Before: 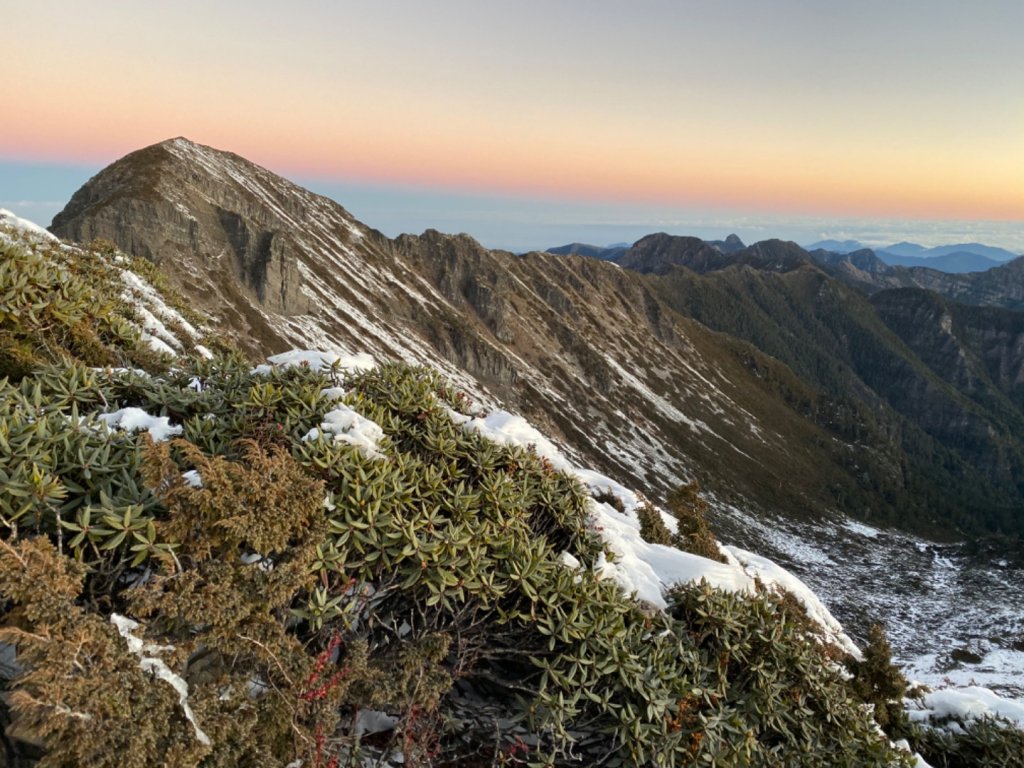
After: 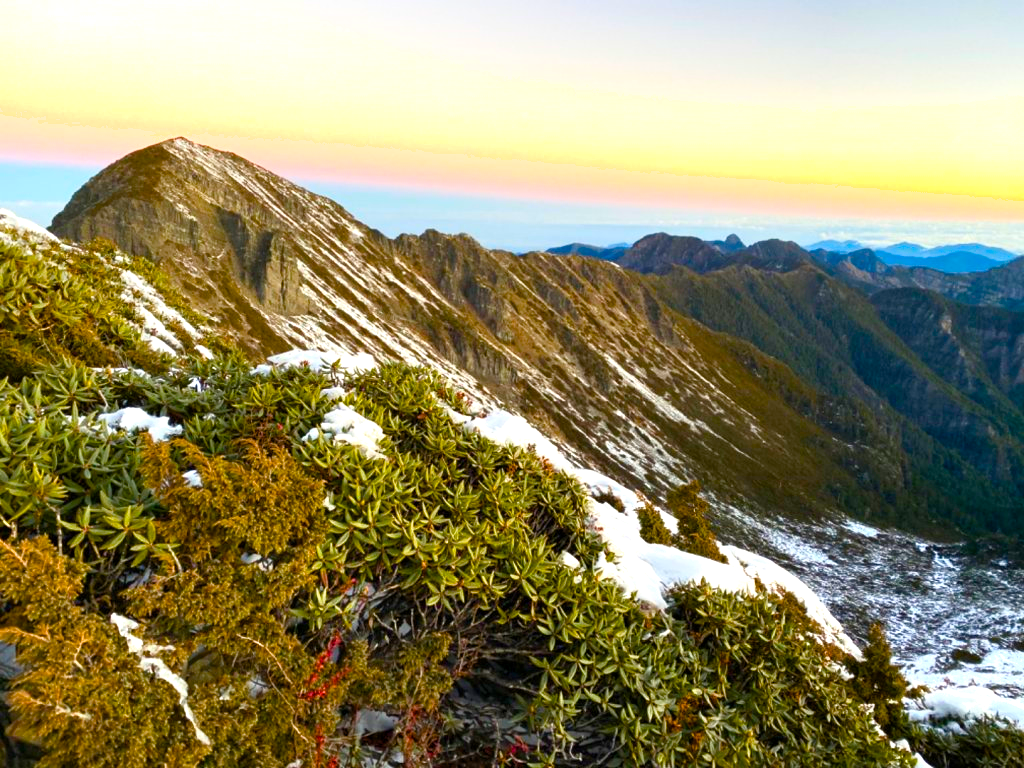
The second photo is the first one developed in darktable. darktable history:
shadows and highlights: shadows 0, highlights 40
color balance rgb: linear chroma grading › global chroma 25%, perceptual saturation grading › global saturation 45%, perceptual saturation grading › highlights -50%, perceptual saturation grading › shadows 30%, perceptual brilliance grading › global brilliance 18%, global vibrance 40%
